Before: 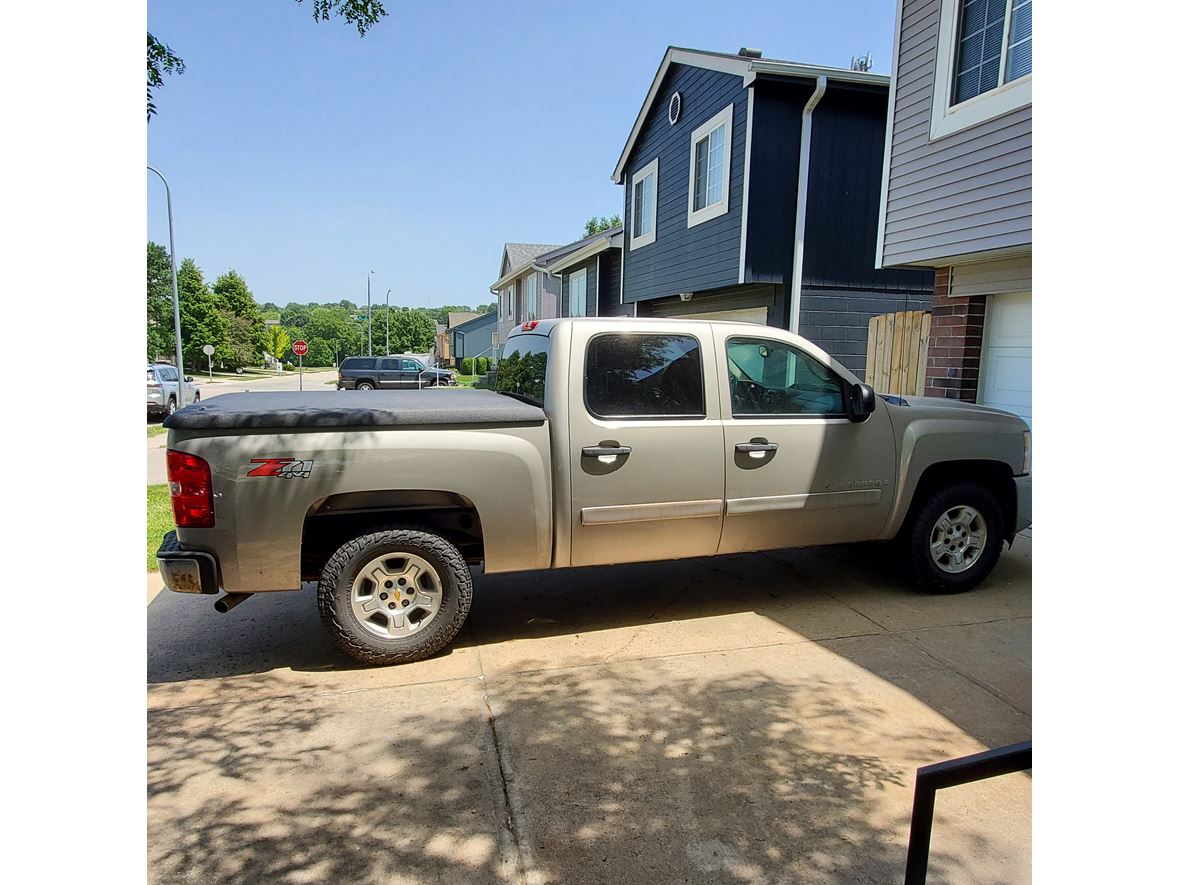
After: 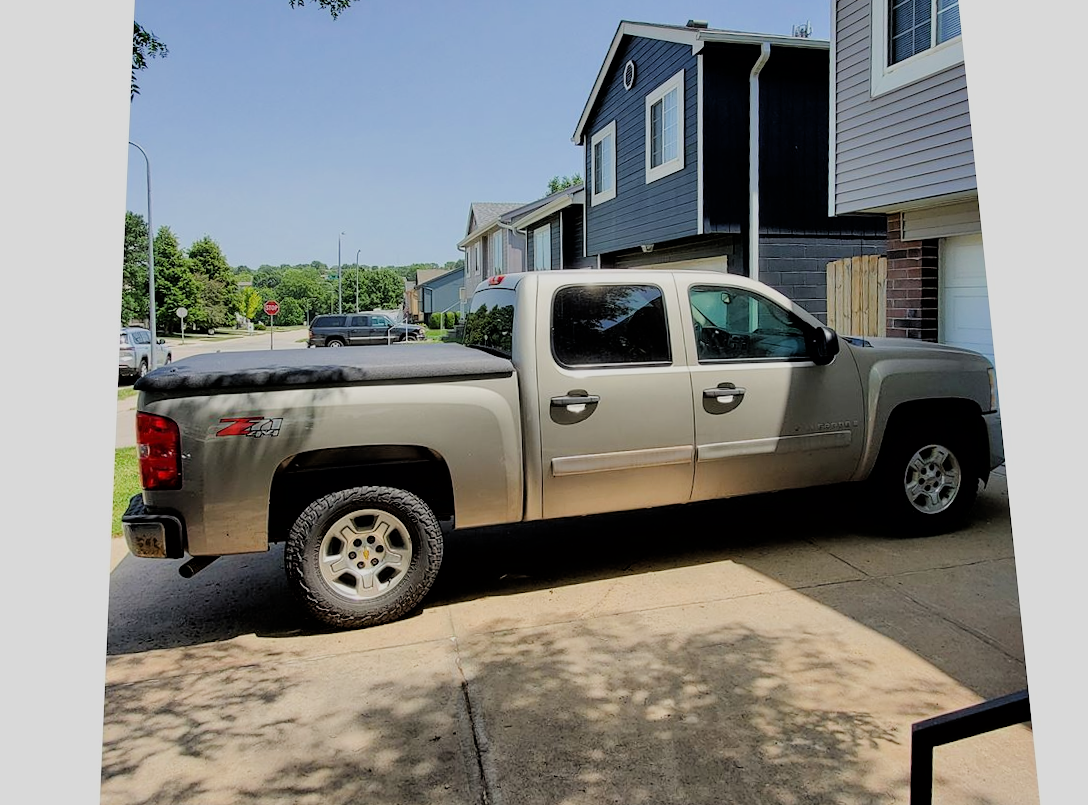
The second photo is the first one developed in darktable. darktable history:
crop: top 0.448%, right 0.264%, bottom 5.045%
filmic rgb: black relative exposure -4.88 EV, hardness 2.82
rotate and perspective: rotation -1.68°, lens shift (vertical) -0.146, crop left 0.049, crop right 0.912, crop top 0.032, crop bottom 0.96
